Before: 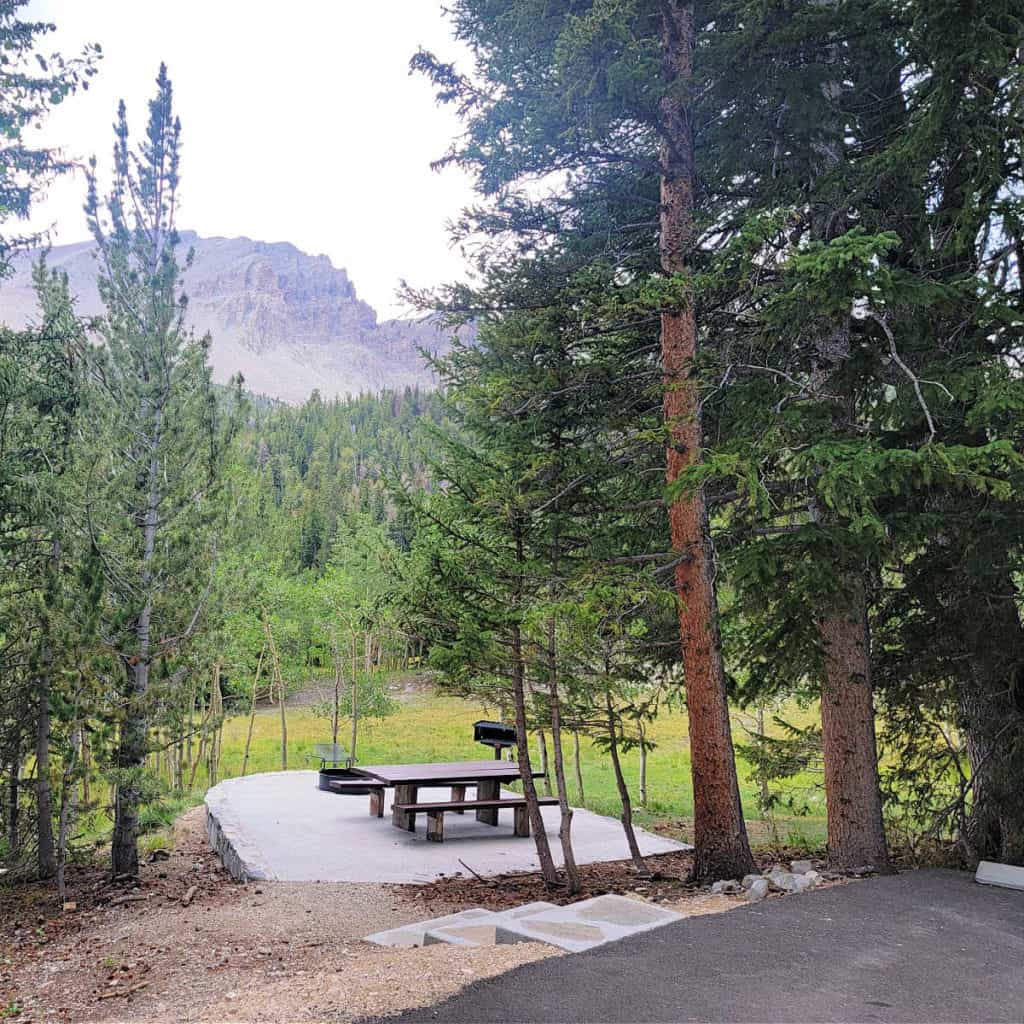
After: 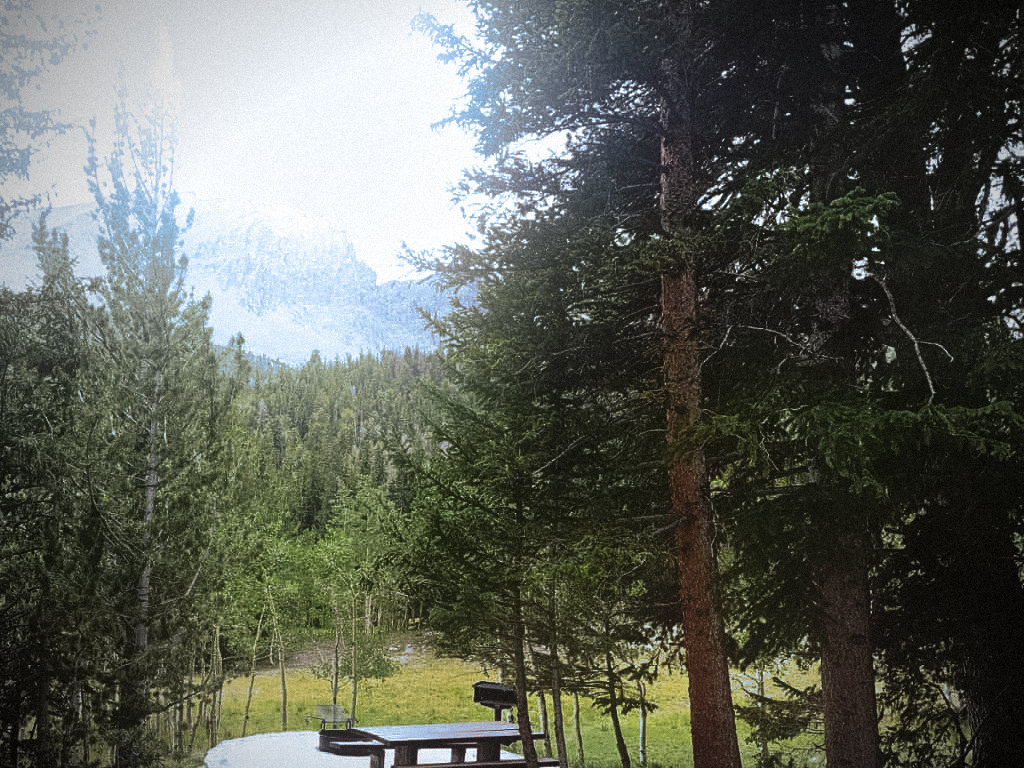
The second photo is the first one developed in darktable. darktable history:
crop: top 3.857%, bottom 21.132%
tone curve: curves: ch0 [(0, 0) (0.56, 0.467) (0.846, 0.934) (1, 1)]
rgb primaries: tint hue 3.14°, red hue -0.023, red purity 1.17, green hue 0.005, blue hue 0.049, blue purity 1
color calibration: x 0.329, y 0.345, temperature 5633 K
exposure: exposure -0.293 EV
split-toning: shadows › hue 351.18°, shadows › saturation 0.86, highlights › hue 218.82°, highlights › saturation 0.73, balance -19.167
bloom: threshold 82.5%, strength 16.25%
vignetting: fall-off start 75%, brightness -0.692, width/height ratio 1.084
surface blur: radius 20.94, red 0.03, green 0.083, blue 0.02
shadows and highlights: shadows -12.5, white point adjustment 4, highlights 28.33
